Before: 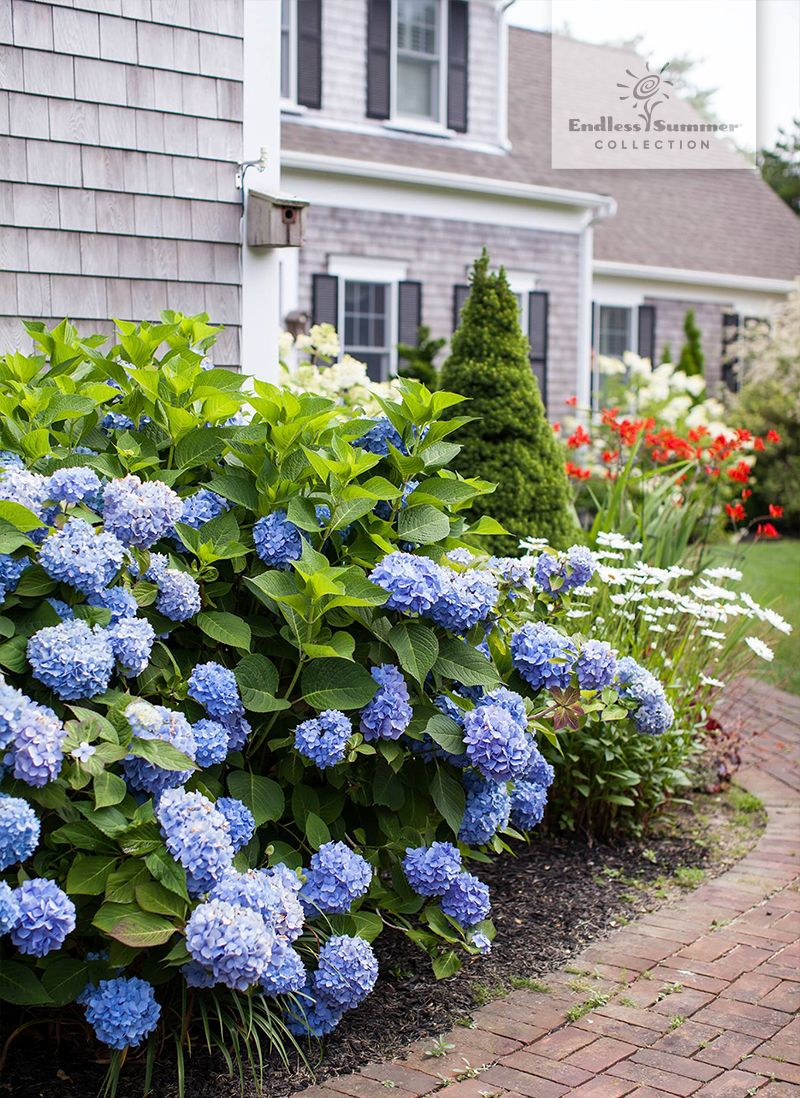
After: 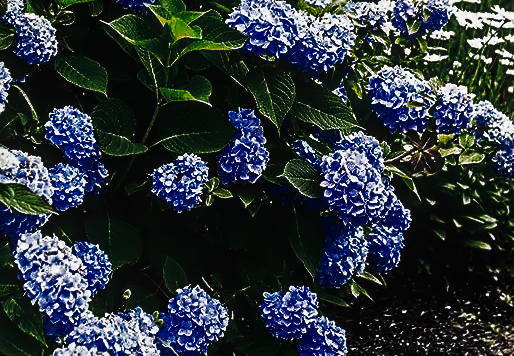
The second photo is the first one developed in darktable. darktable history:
crop: left 17.995%, top 50.701%, right 17.712%, bottom 16.836%
contrast brightness saturation: brightness -0.992, saturation 0.989
color zones: curves: ch0 [(0, 0.487) (0.241, 0.395) (0.434, 0.373) (0.658, 0.412) (0.838, 0.487)]; ch1 [(0, 0) (0.053, 0.053) (0.211, 0.202) (0.579, 0.259) (0.781, 0.241)]
tone curve: curves: ch0 [(0, 0) (0.187, 0.12) (0.384, 0.363) (0.577, 0.681) (0.735, 0.881) (0.864, 0.959) (1, 0.987)]; ch1 [(0, 0) (0.402, 0.36) (0.476, 0.466) (0.501, 0.501) (0.518, 0.514) (0.564, 0.614) (0.614, 0.664) (0.741, 0.829) (1, 1)]; ch2 [(0, 0) (0.429, 0.387) (0.483, 0.481) (0.503, 0.501) (0.522, 0.531) (0.564, 0.605) (0.615, 0.697) (0.702, 0.774) (1, 0.895)], preserve colors none
tone equalizer: edges refinement/feathering 500, mask exposure compensation -1.57 EV, preserve details no
contrast equalizer: y [[0.5, 0.542, 0.583, 0.625, 0.667, 0.708], [0.5 ×6], [0.5 ×6], [0, 0.033, 0.067, 0.1, 0.133, 0.167], [0, 0.05, 0.1, 0.15, 0.2, 0.25]]
sharpen: on, module defaults
local contrast: on, module defaults
